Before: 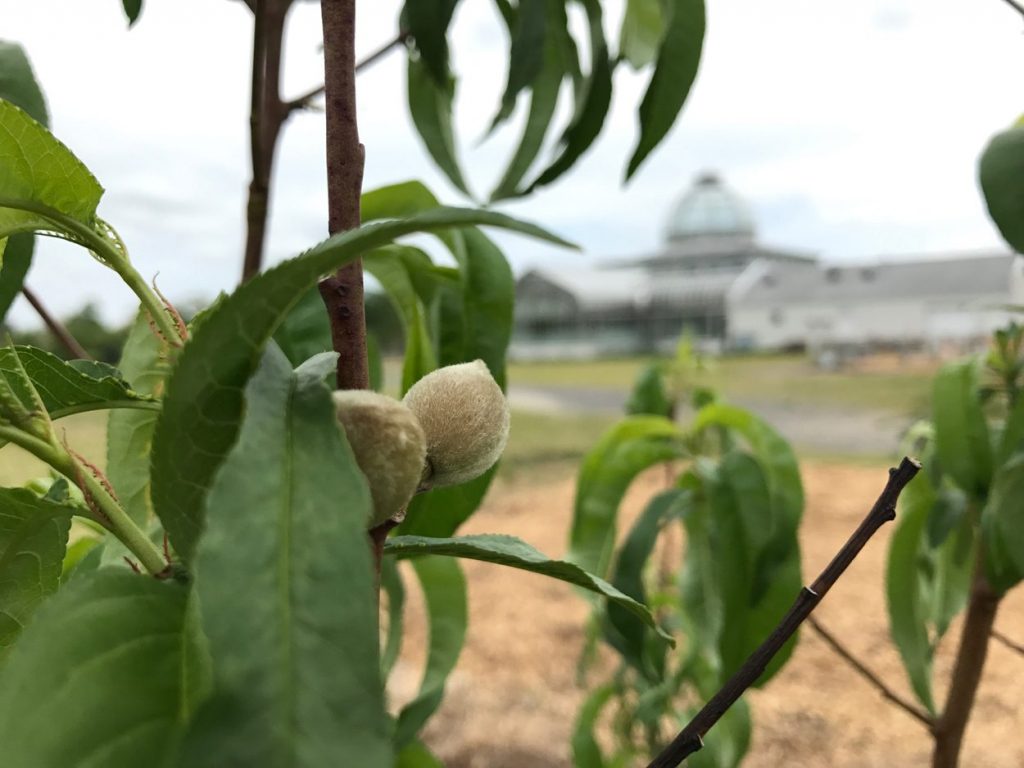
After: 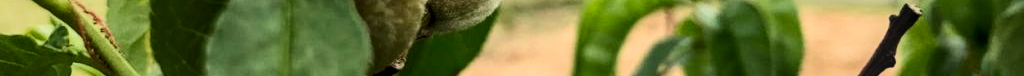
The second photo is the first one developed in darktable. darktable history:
crop and rotate: top 59.084%, bottom 30.916%
contrast brightness saturation: contrast 0.23, brightness 0.1, saturation 0.29
filmic rgb: black relative exposure -7.5 EV, white relative exposure 5 EV, hardness 3.31, contrast 1.3, contrast in shadows safe
local contrast: on, module defaults
